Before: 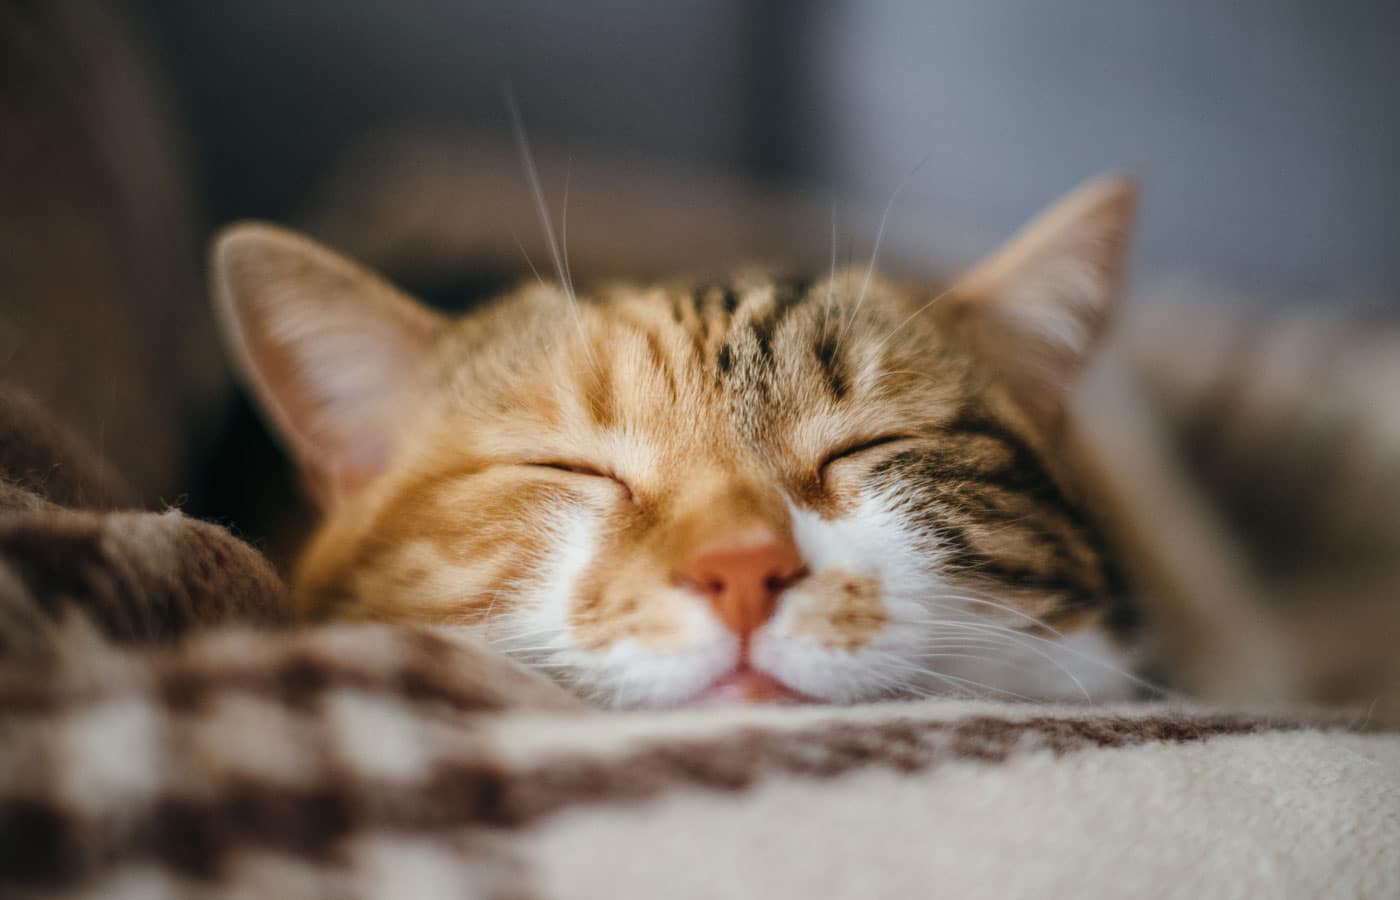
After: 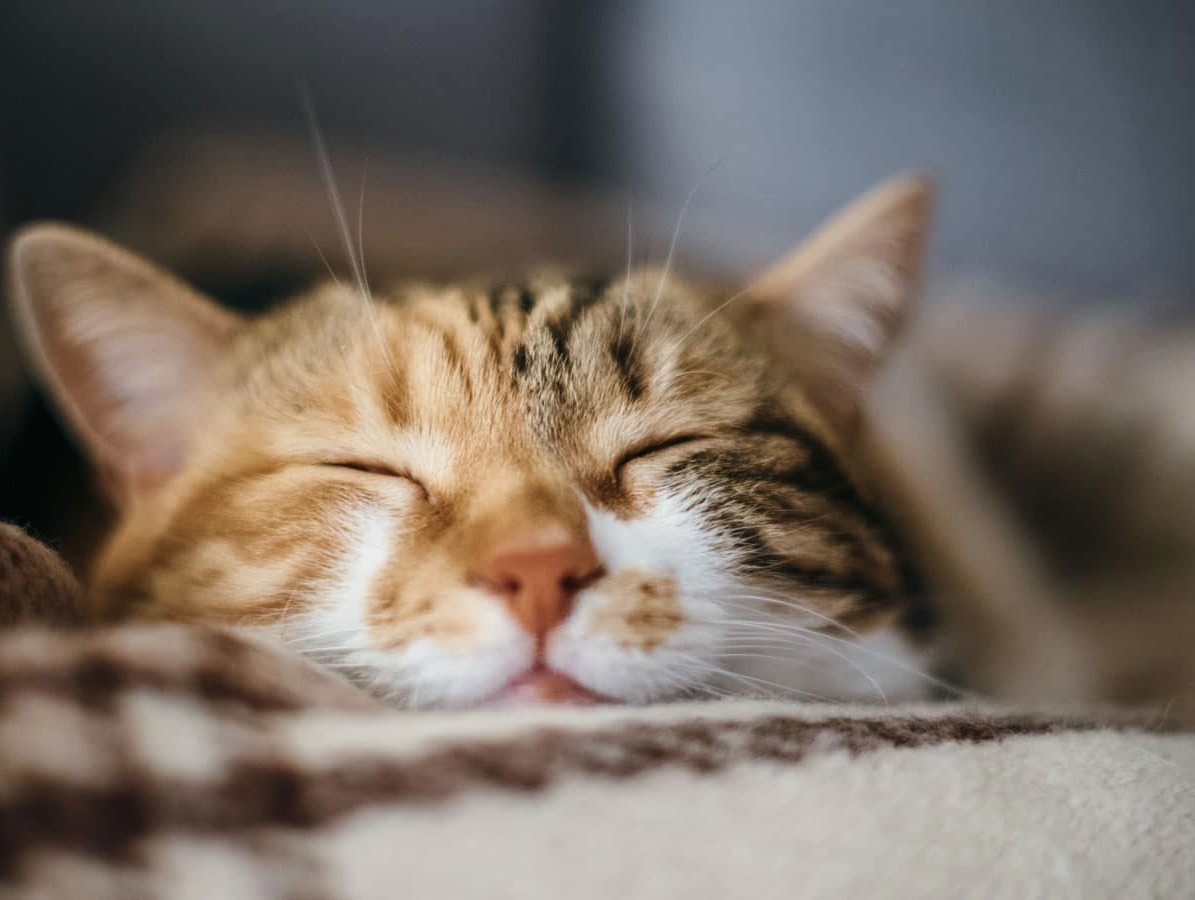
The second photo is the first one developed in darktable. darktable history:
crop and rotate: left 14.576%
contrast brightness saturation: contrast 0.111, saturation -0.163
velvia: strength 17.4%
